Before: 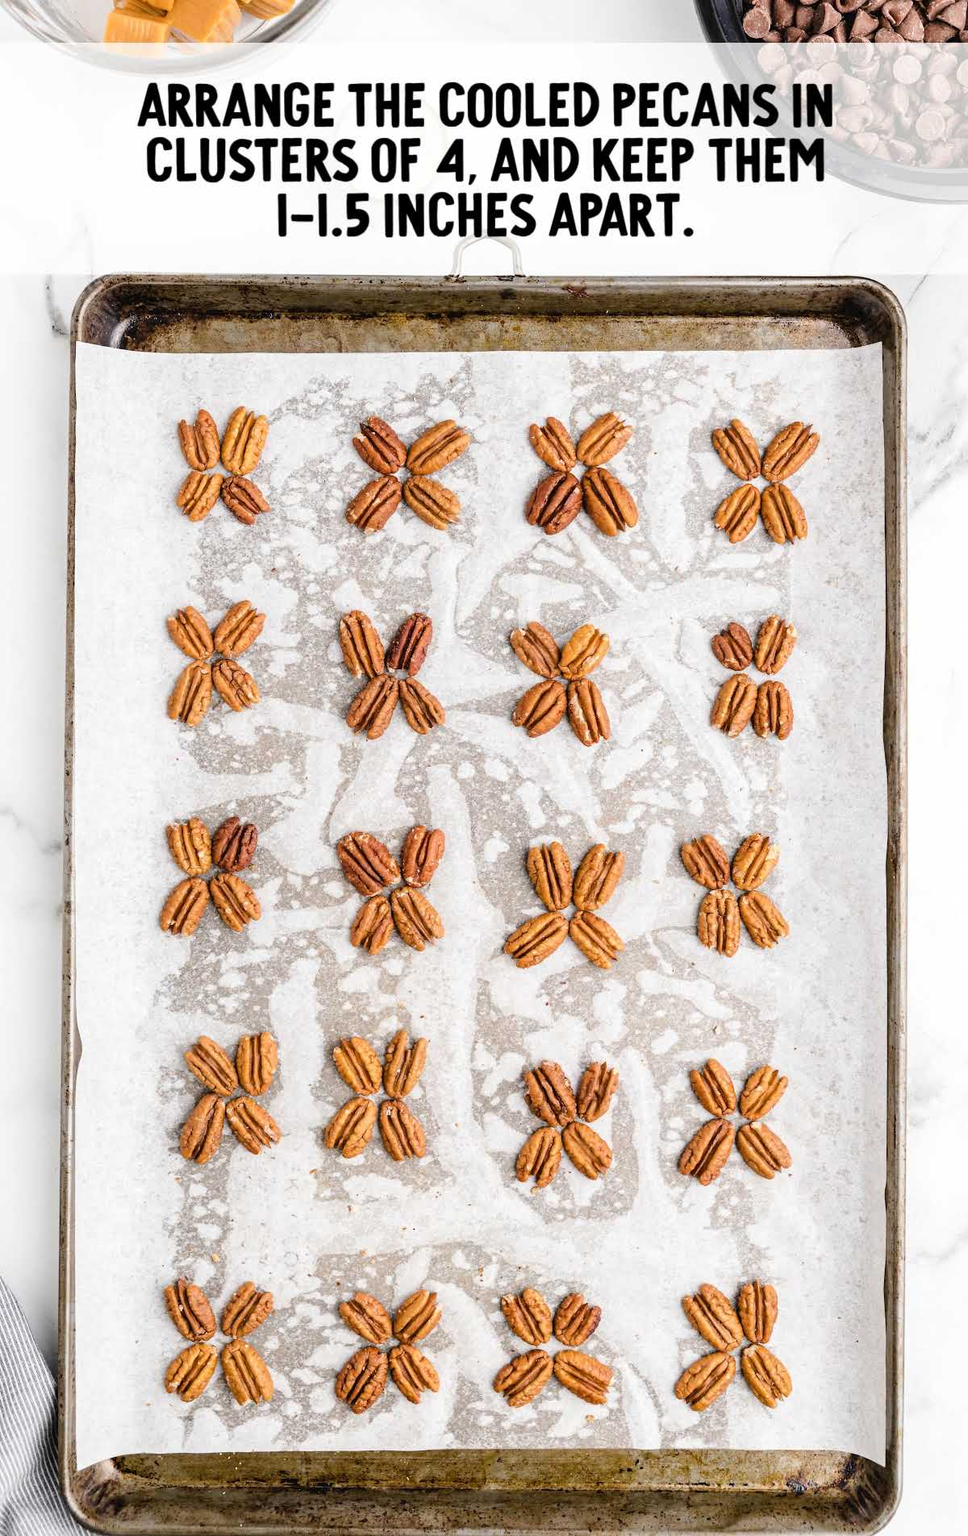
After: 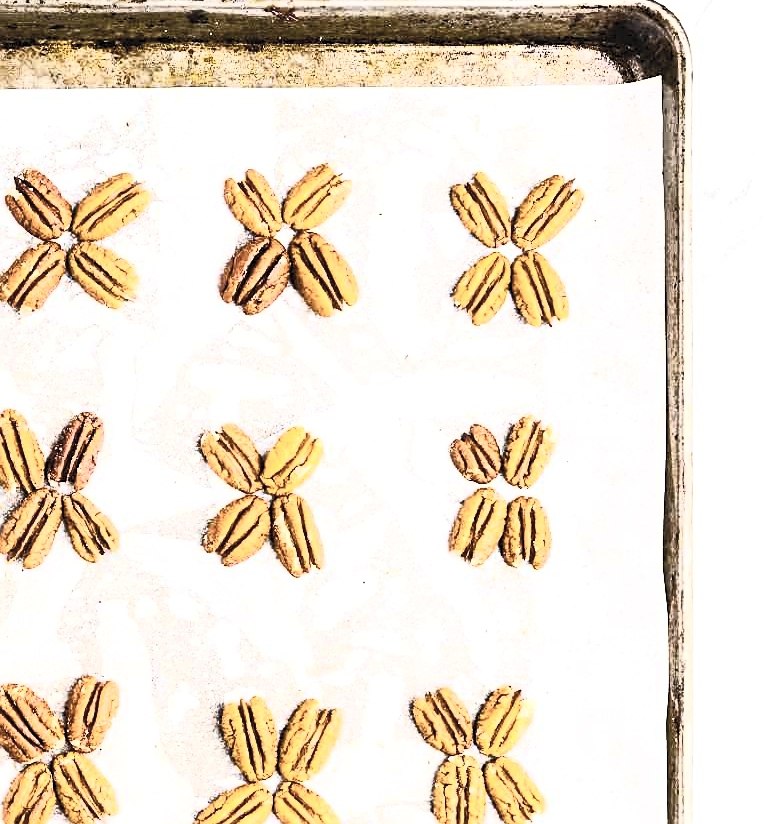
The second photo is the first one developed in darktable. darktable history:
color balance rgb: linear chroma grading › global chroma 15%, perceptual saturation grading › global saturation 30%
sharpen: on, module defaults
contrast brightness saturation: contrast 0.57, brightness 0.57, saturation -0.34
crop: left 36.005%, top 18.293%, right 0.31%, bottom 38.444%
tone equalizer: -8 EV -0.417 EV, -7 EV -0.389 EV, -6 EV -0.333 EV, -5 EV -0.222 EV, -3 EV 0.222 EV, -2 EV 0.333 EV, -1 EV 0.389 EV, +0 EV 0.417 EV, edges refinement/feathering 500, mask exposure compensation -1.57 EV, preserve details no
